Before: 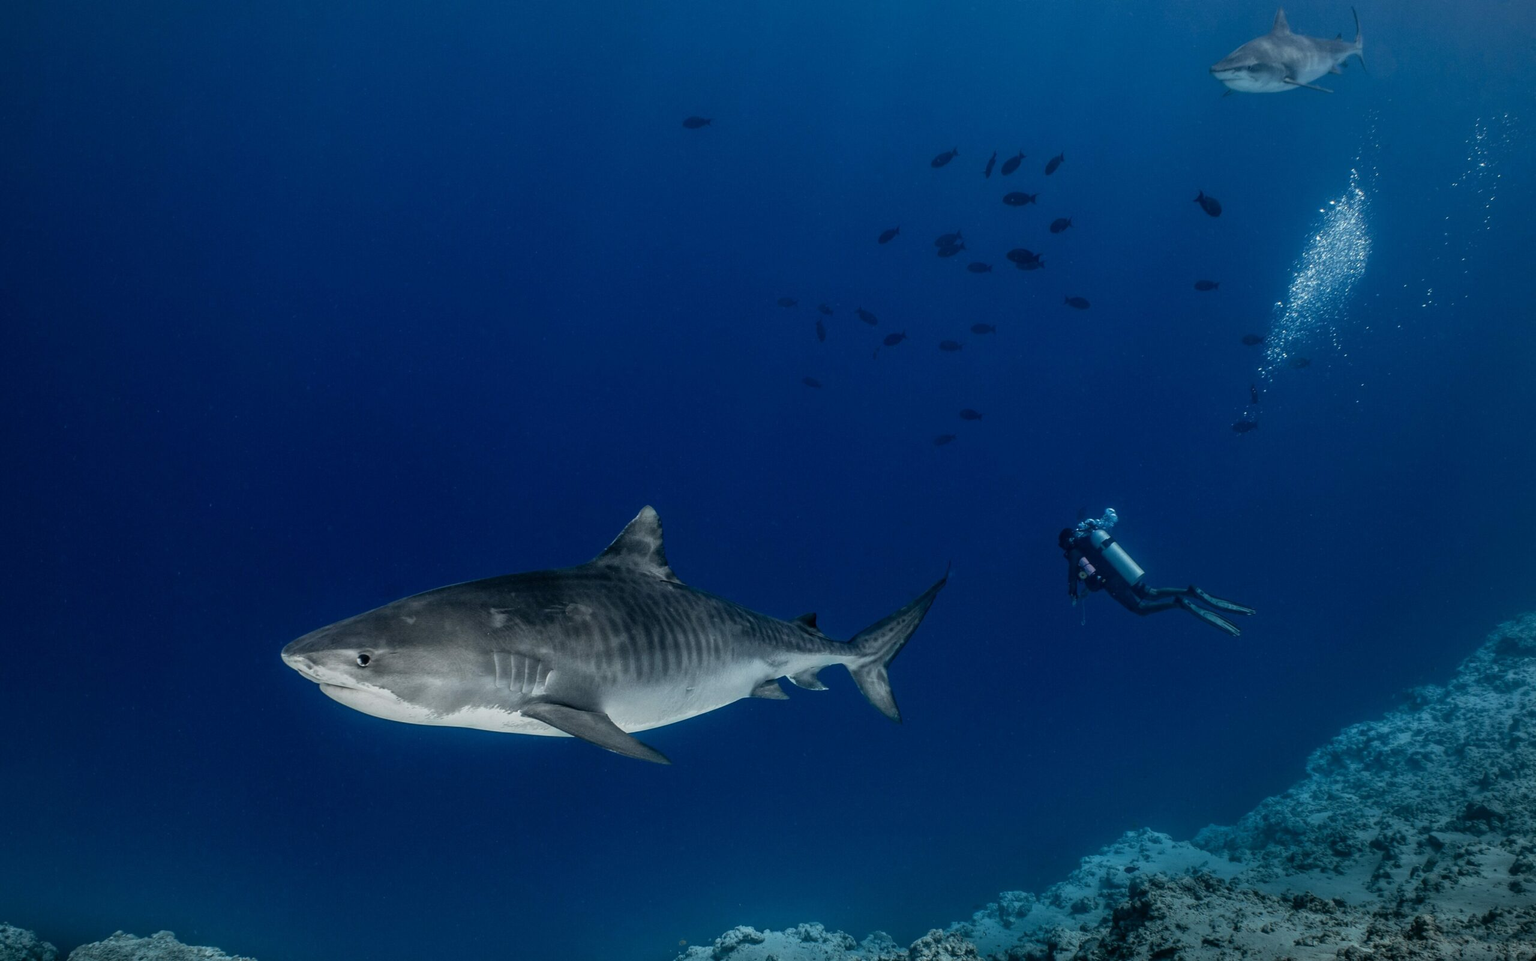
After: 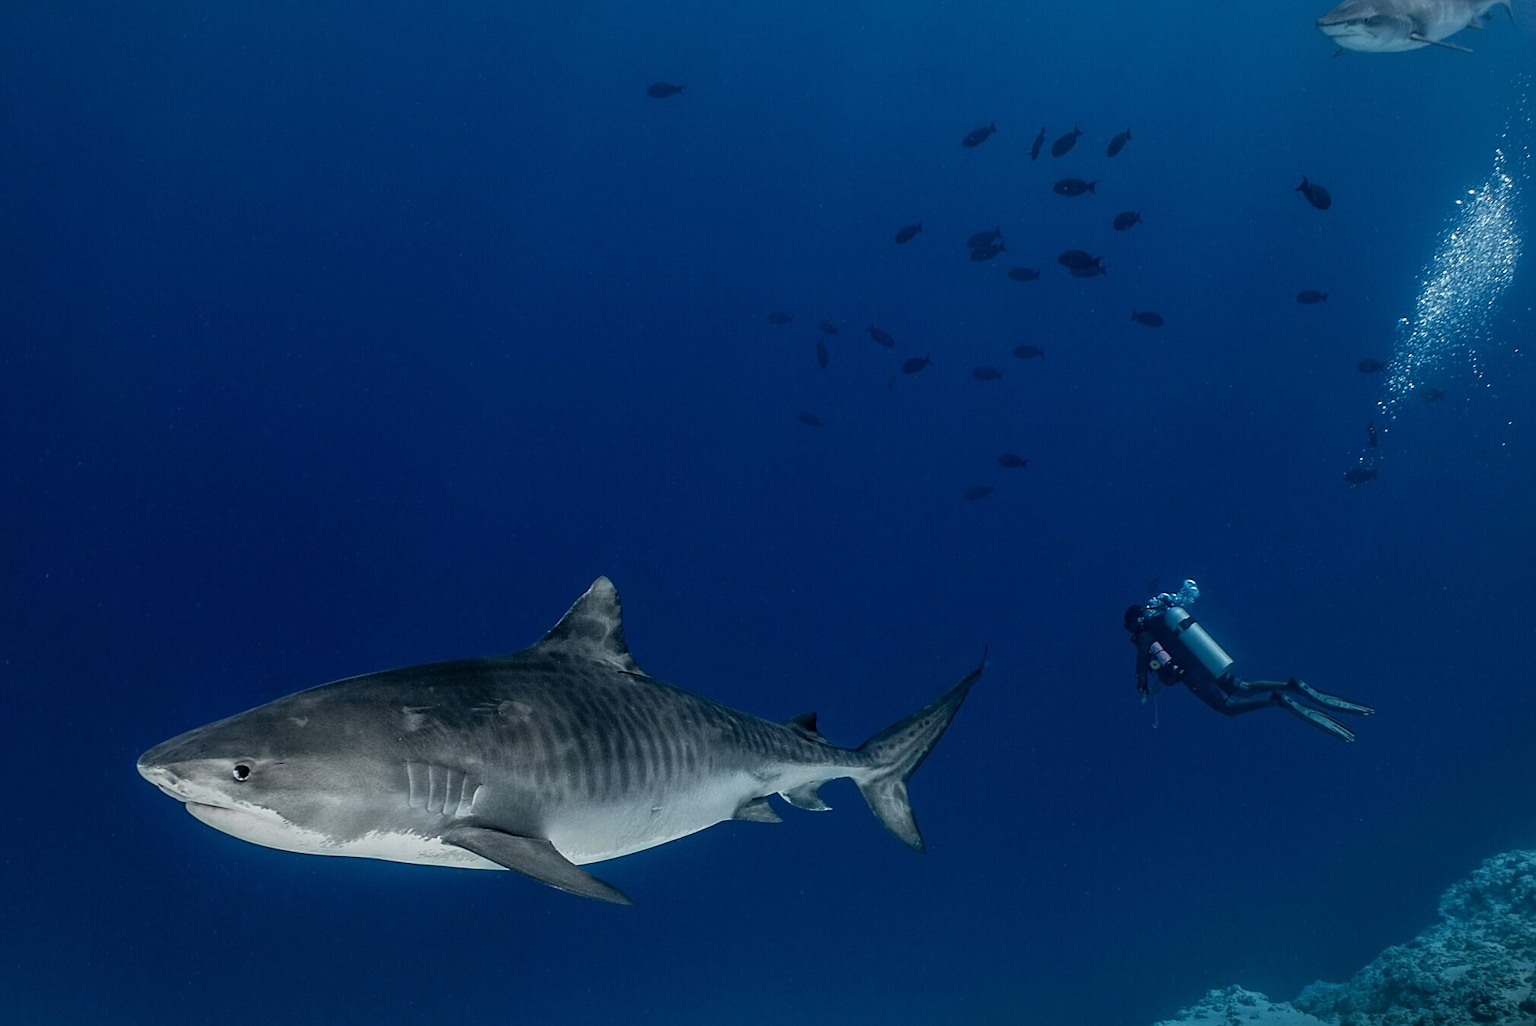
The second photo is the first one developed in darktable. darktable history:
crop: left 11.312%, top 5.407%, right 9.59%, bottom 10.424%
sharpen: on, module defaults
